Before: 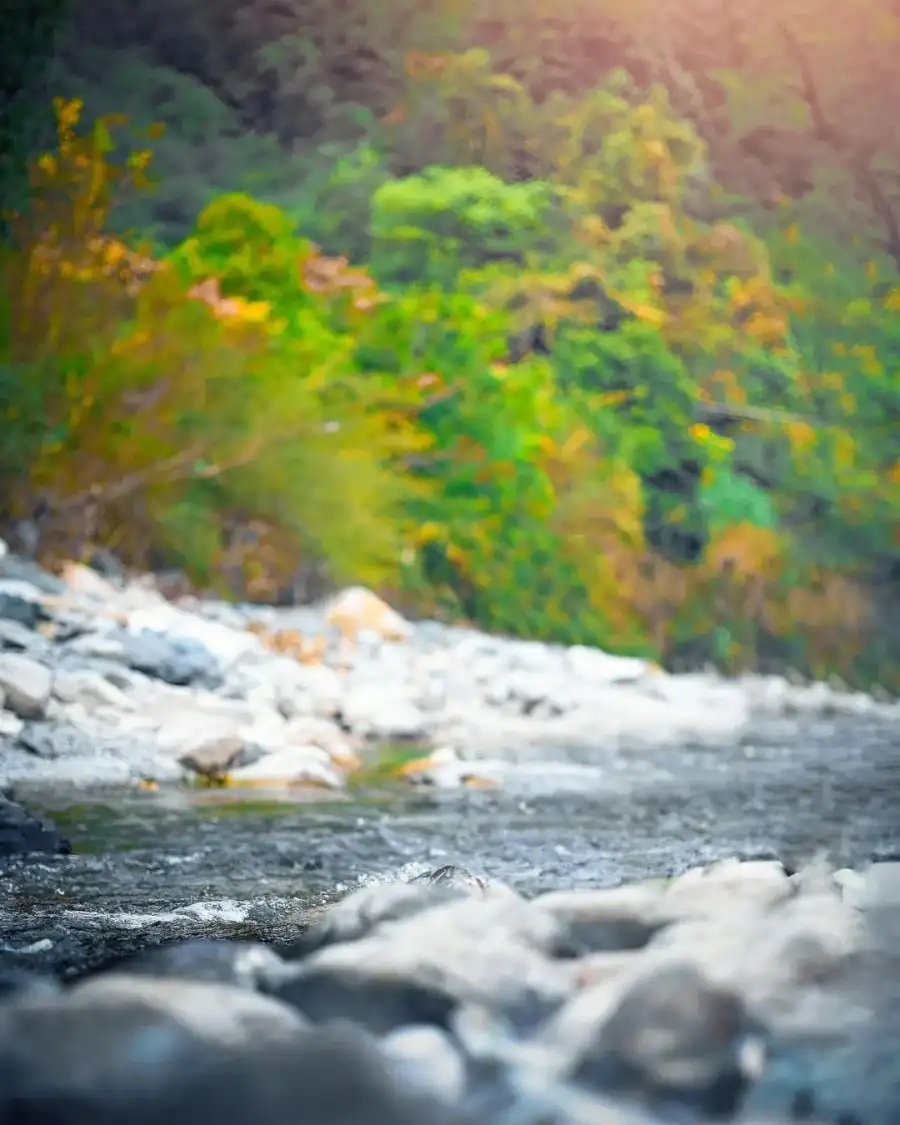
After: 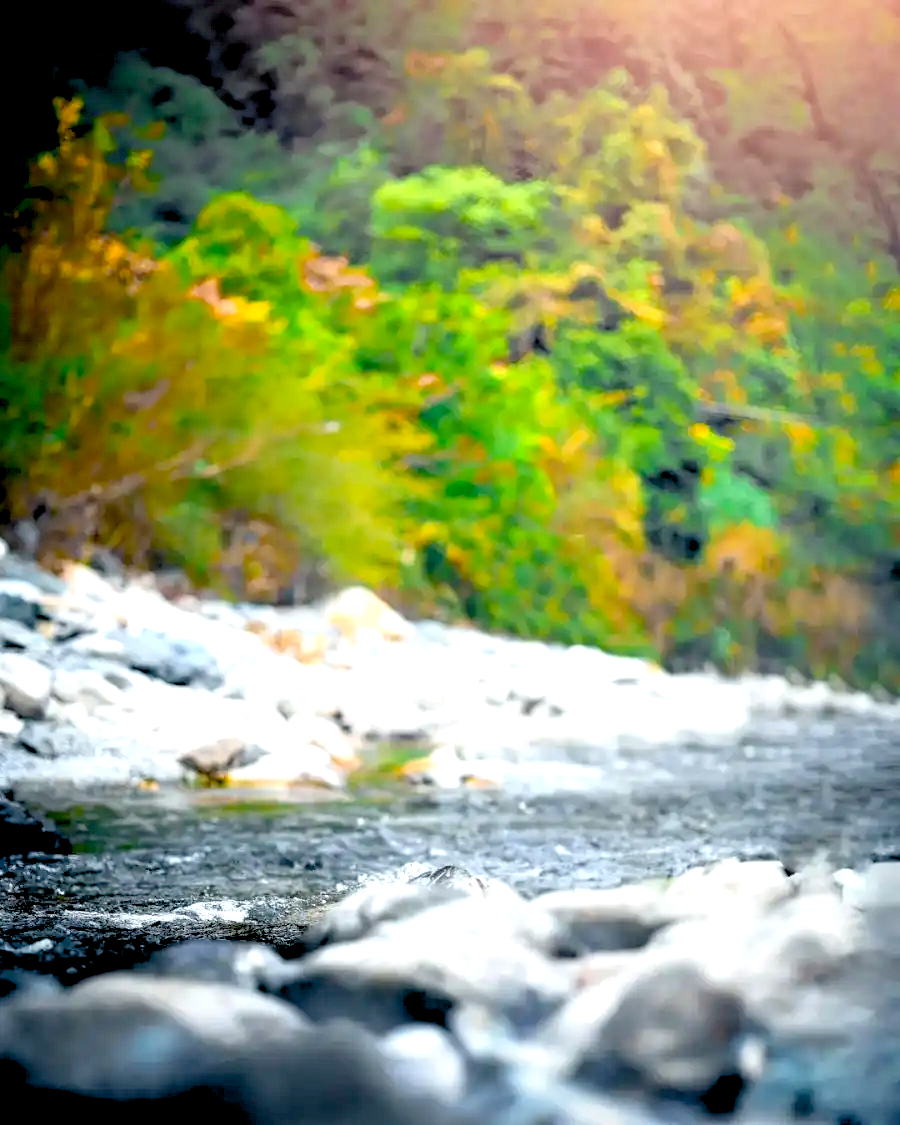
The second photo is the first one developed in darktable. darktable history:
rgb levels: levels [[0.01, 0.419, 0.839], [0, 0.5, 1], [0, 0.5, 1]]
exposure: black level correction 0.031, exposure 0.304 EV, compensate highlight preservation false
